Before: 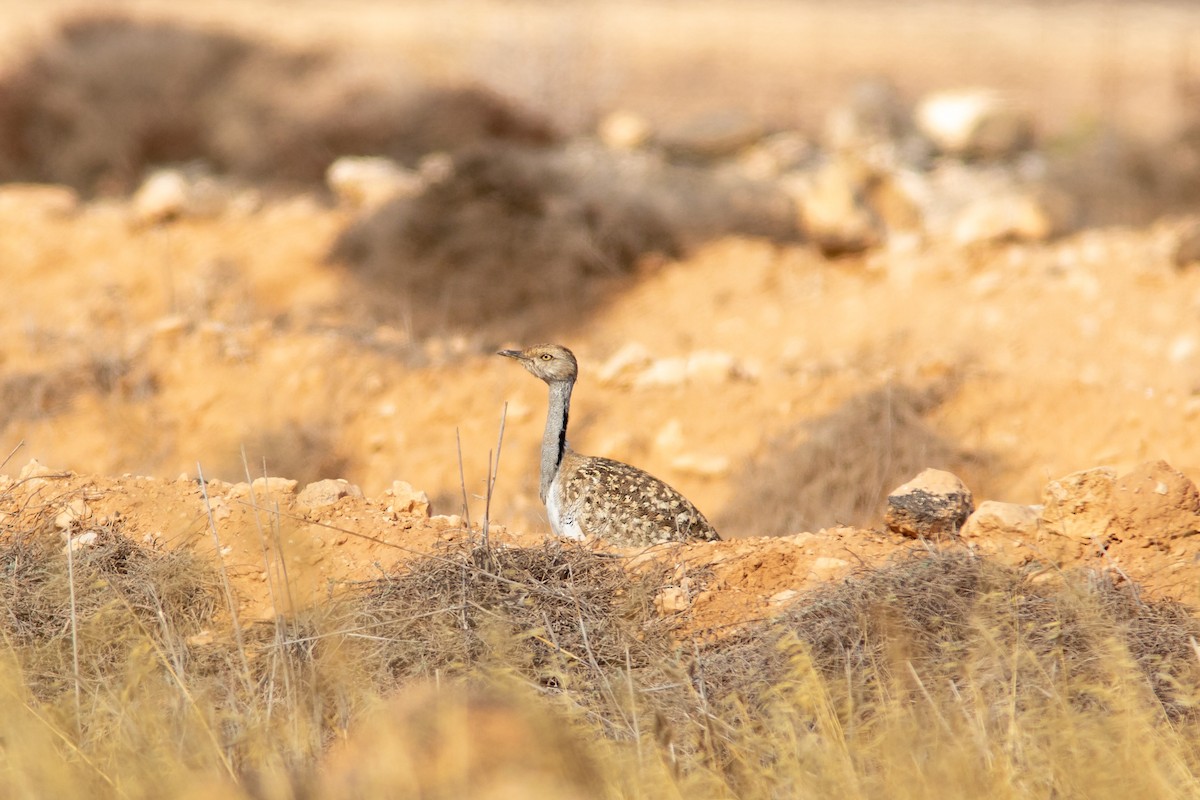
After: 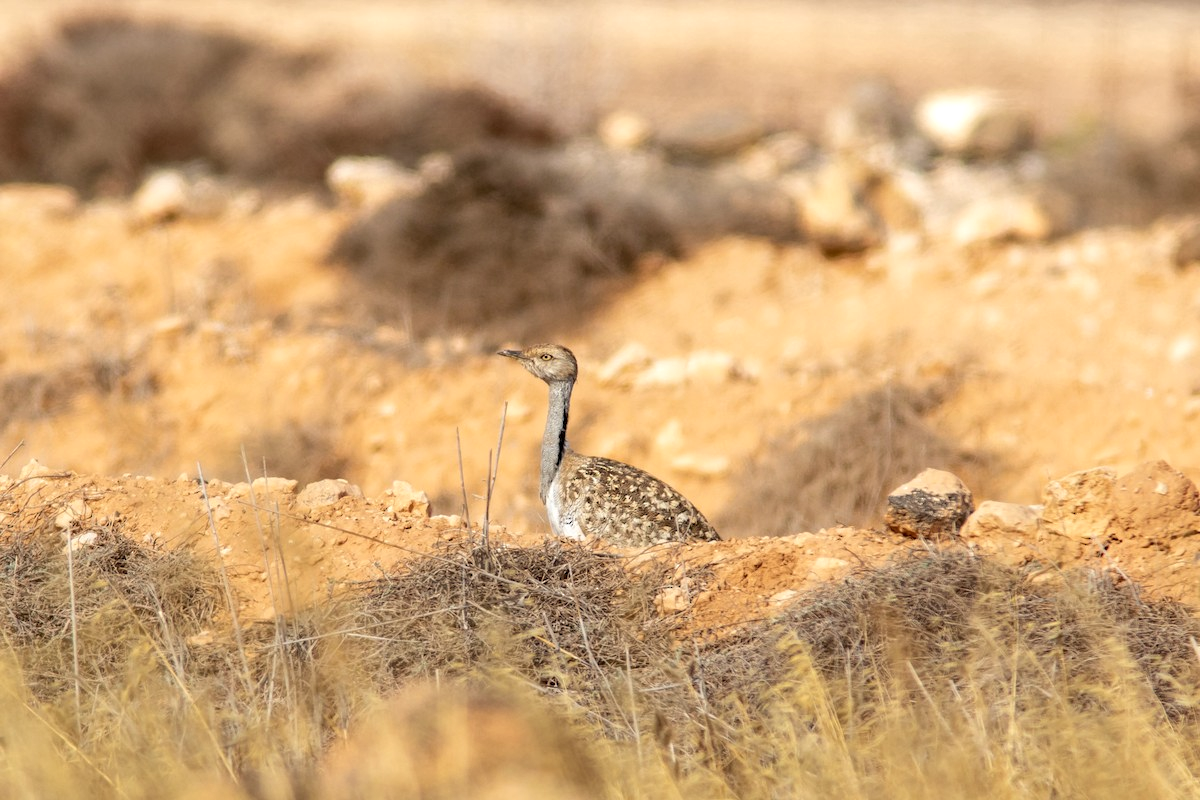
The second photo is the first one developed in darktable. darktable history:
local contrast: on, module defaults
sharpen: radius 5.369, amount 0.309, threshold 26.239
